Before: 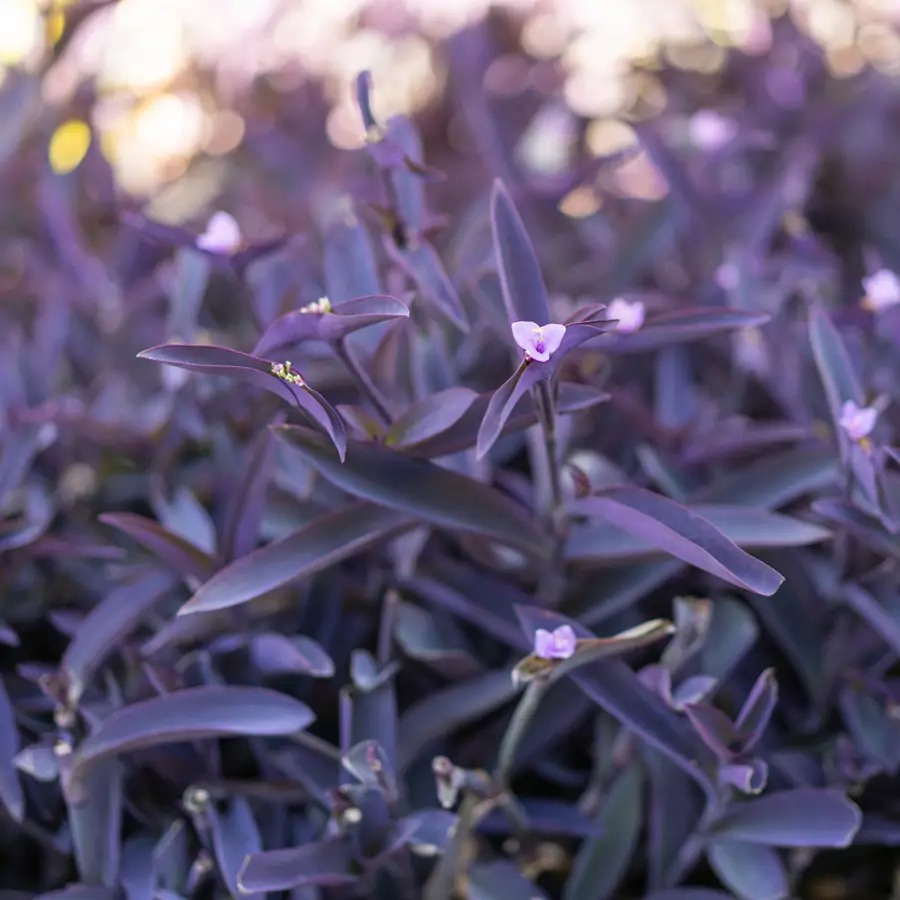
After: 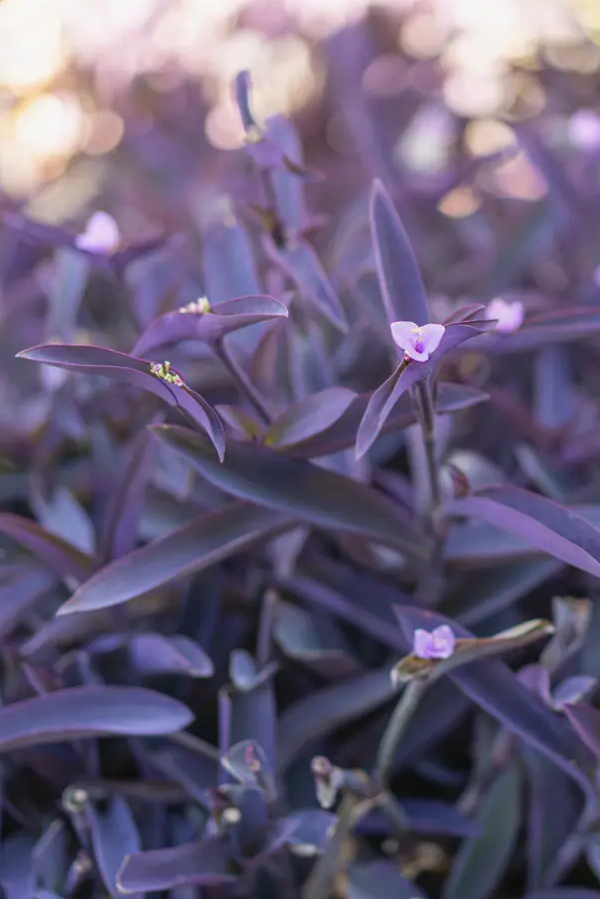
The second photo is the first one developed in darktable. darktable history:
crop and rotate: left 13.537%, right 19.796%
local contrast: highlights 48%, shadows 0%, detail 100%
